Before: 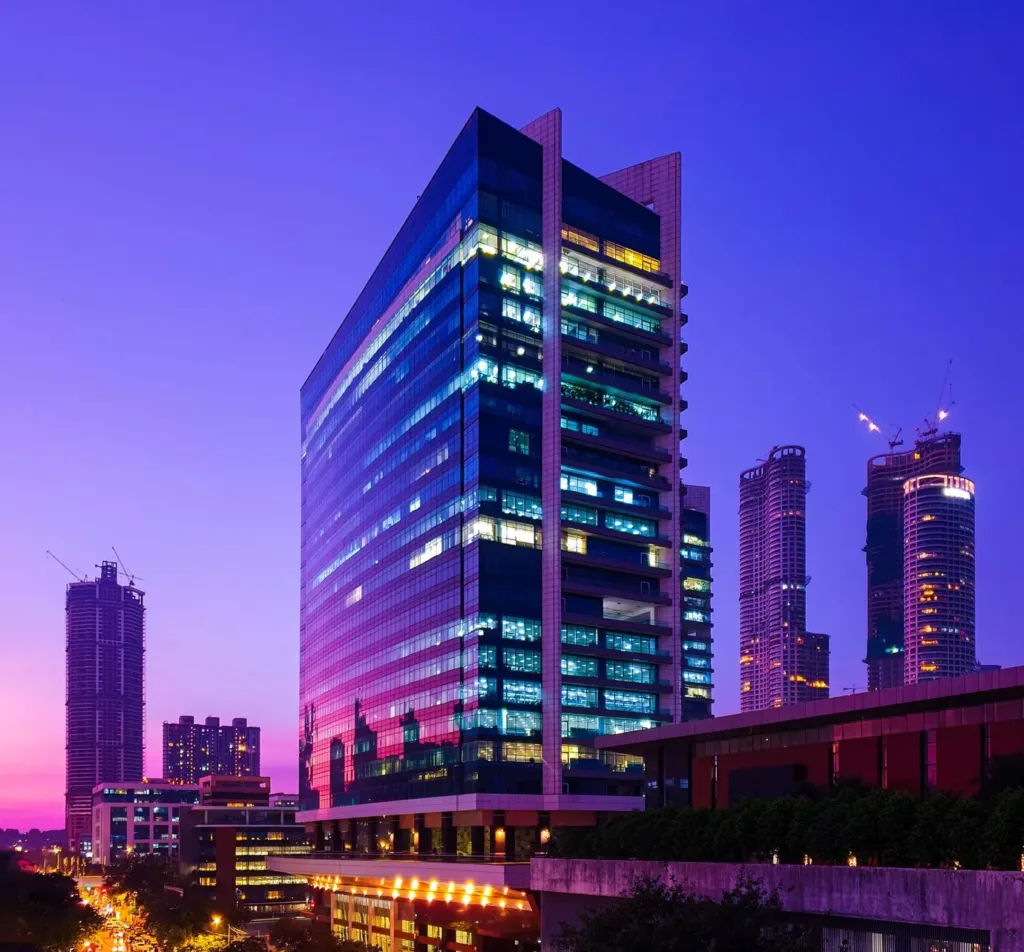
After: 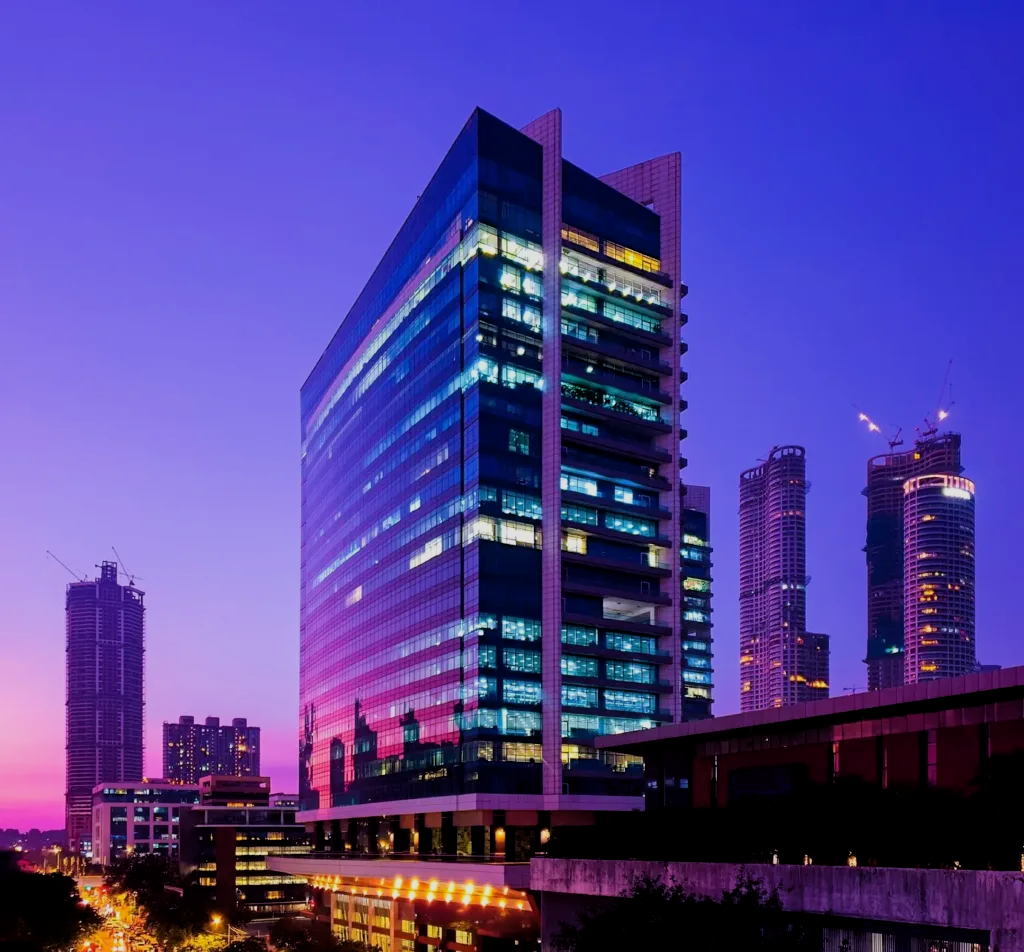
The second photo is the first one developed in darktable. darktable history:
filmic rgb: black relative exposure -7.74 EV, white relative exposure 4.41 EV, threshold 2.96 EV, target black luminance 0%, hardness 3.76, latitude 50.58%, contrast 1.071, highlights saturation mix 9.59%, shadows ↔ highlights balance -0.218%, color science v6 (2022), iterations of high-quality reconstruction 0, enable highlight reconstruction true
